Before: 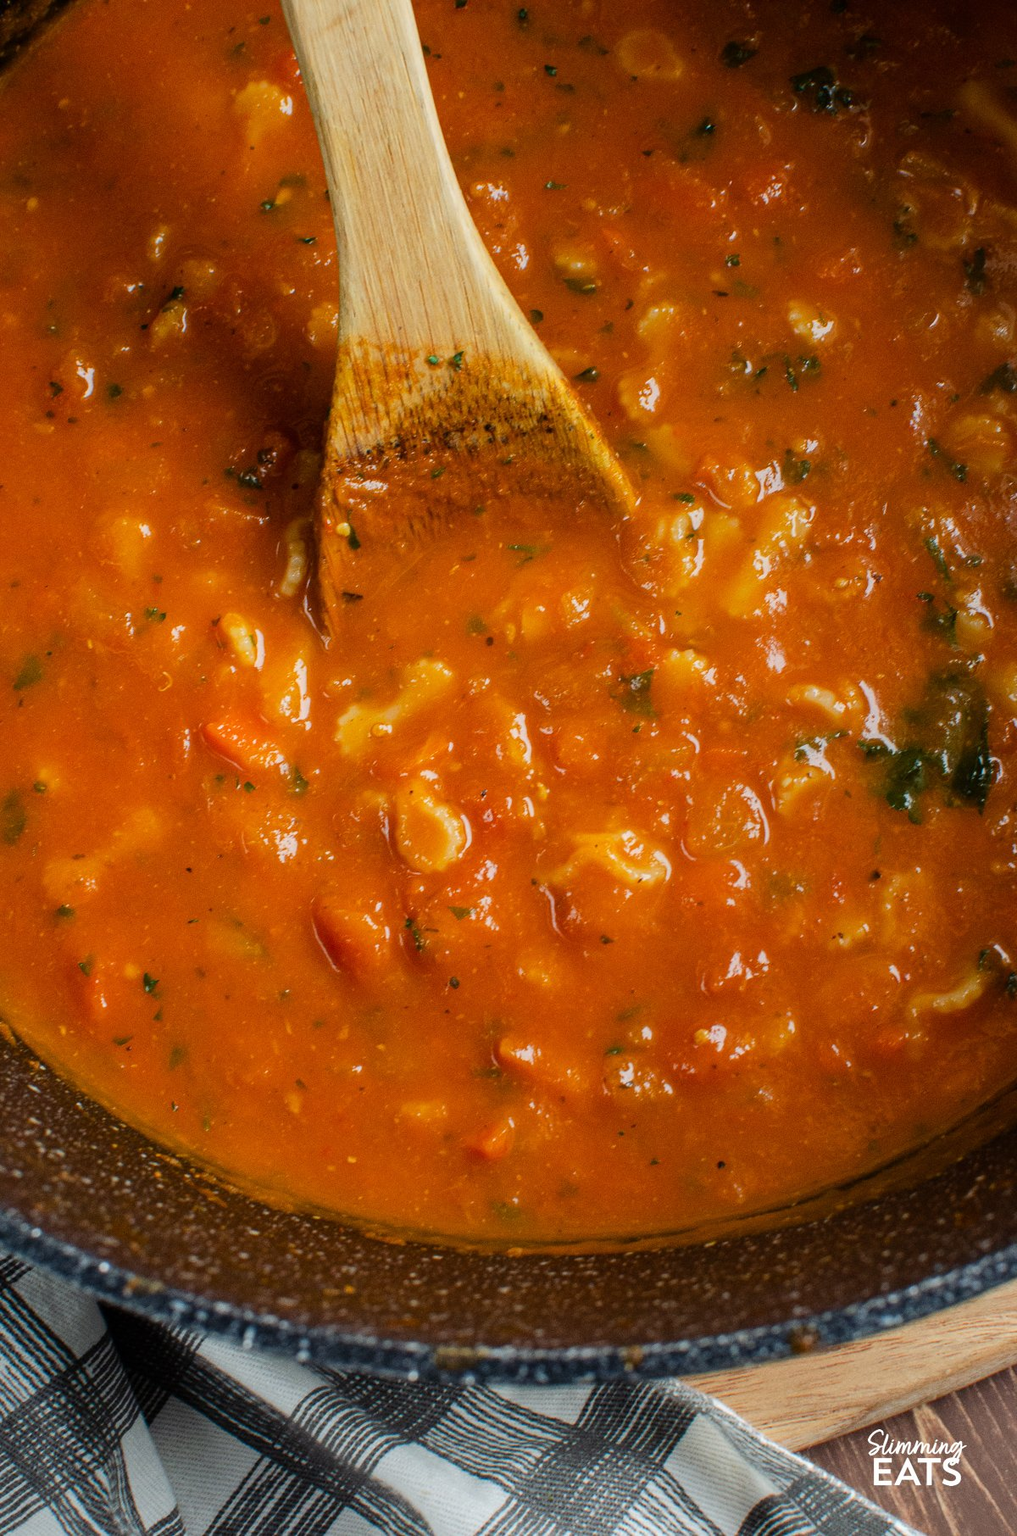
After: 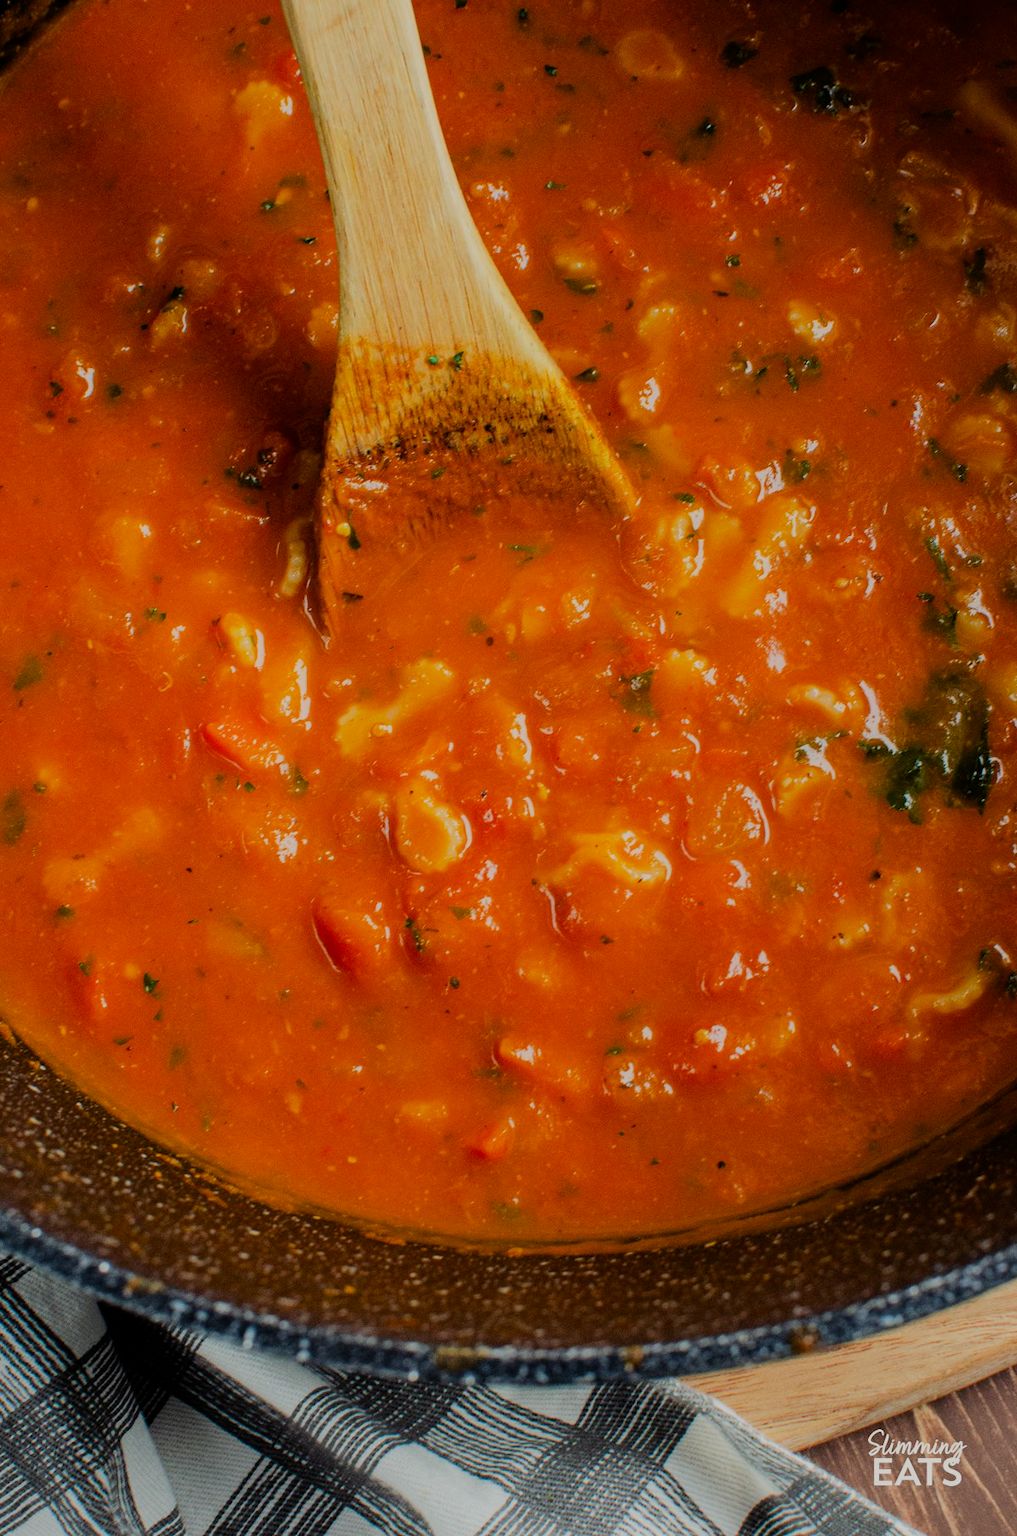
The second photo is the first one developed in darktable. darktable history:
color correction: highlights b* 3
contrast brightness saturation: saturation 0.177
filmic rgb: black relative exposure -6.91 EV, white relative exposure 5.64 EV, hardness 2.85, contrast in shadows safe
exposure: compensate exposure bias true, compensate highlight preservation false
